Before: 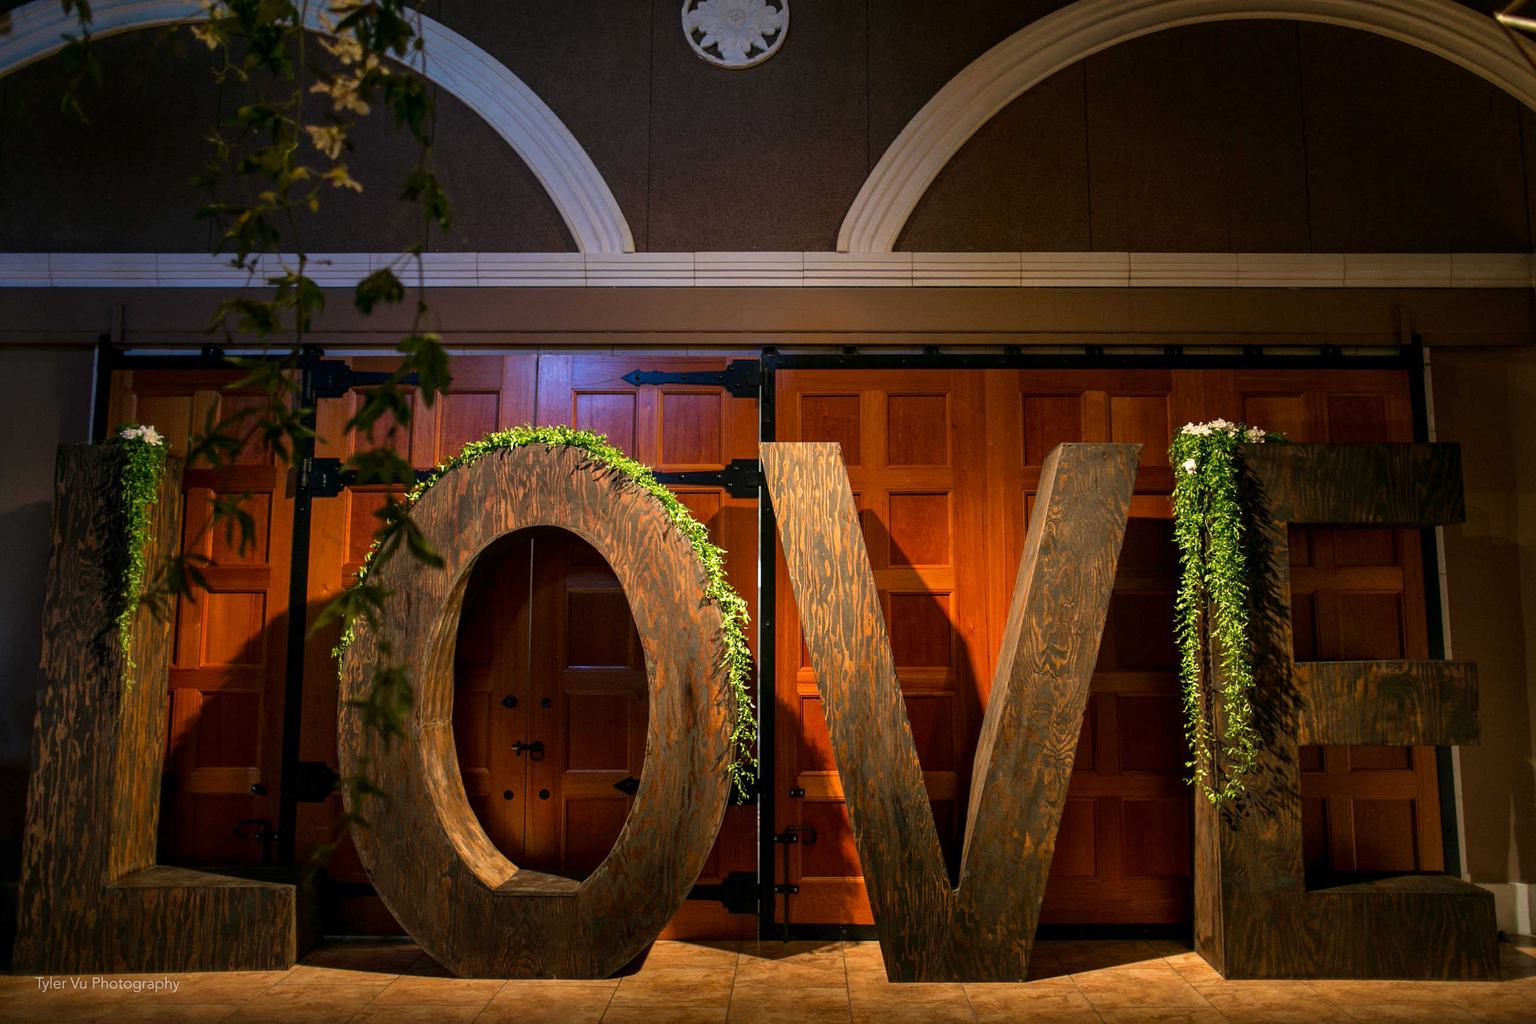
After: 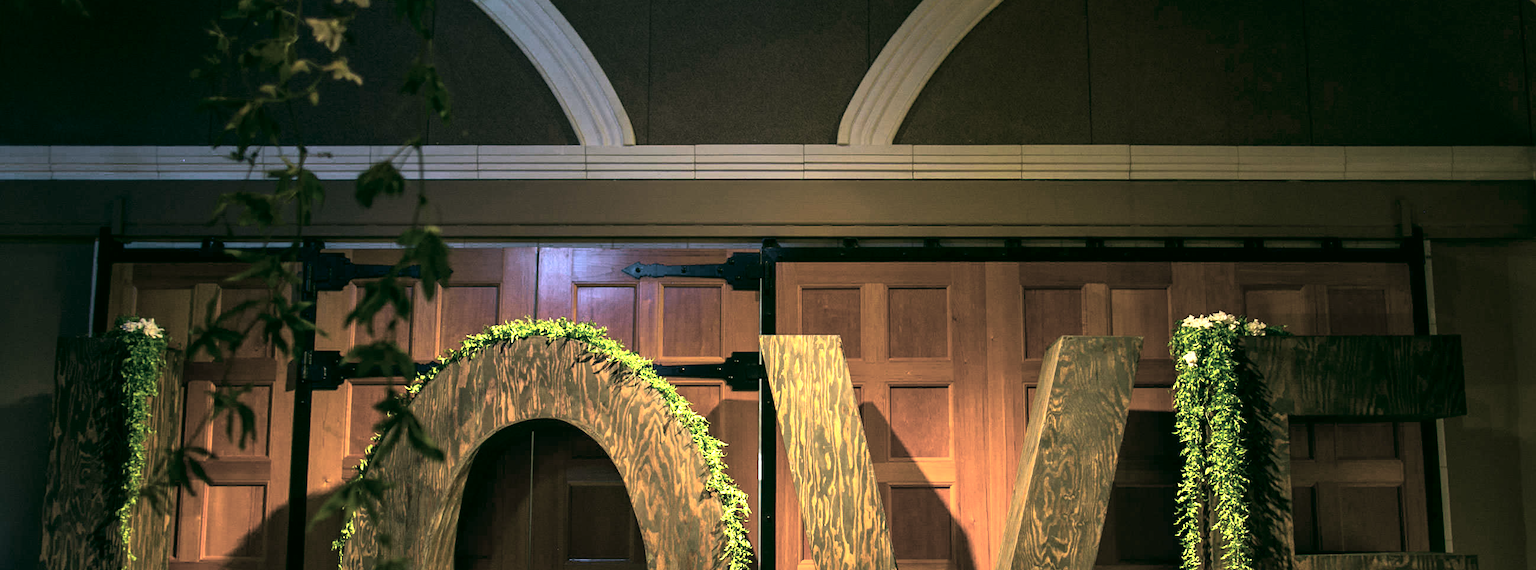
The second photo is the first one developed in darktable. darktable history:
color correction: highlights a* -0.624, highlights b* 9.49, shadows a* -9.09, shadows b* 0.826
color balance rgb: linear chroma grading › shadows -30.336%, linear chroma grading › global chroma 34.443%, perceptual saturation grading › global saturation -26.904%, perceptual brilliance grading › global brilliance 14.868%, perceptual brilliance grading › shadows -35.553%, global vibrance 6.741%, saturation formula JzAzBz (2021)
crop and rotate: top 10.539%, bottom 33.683%
